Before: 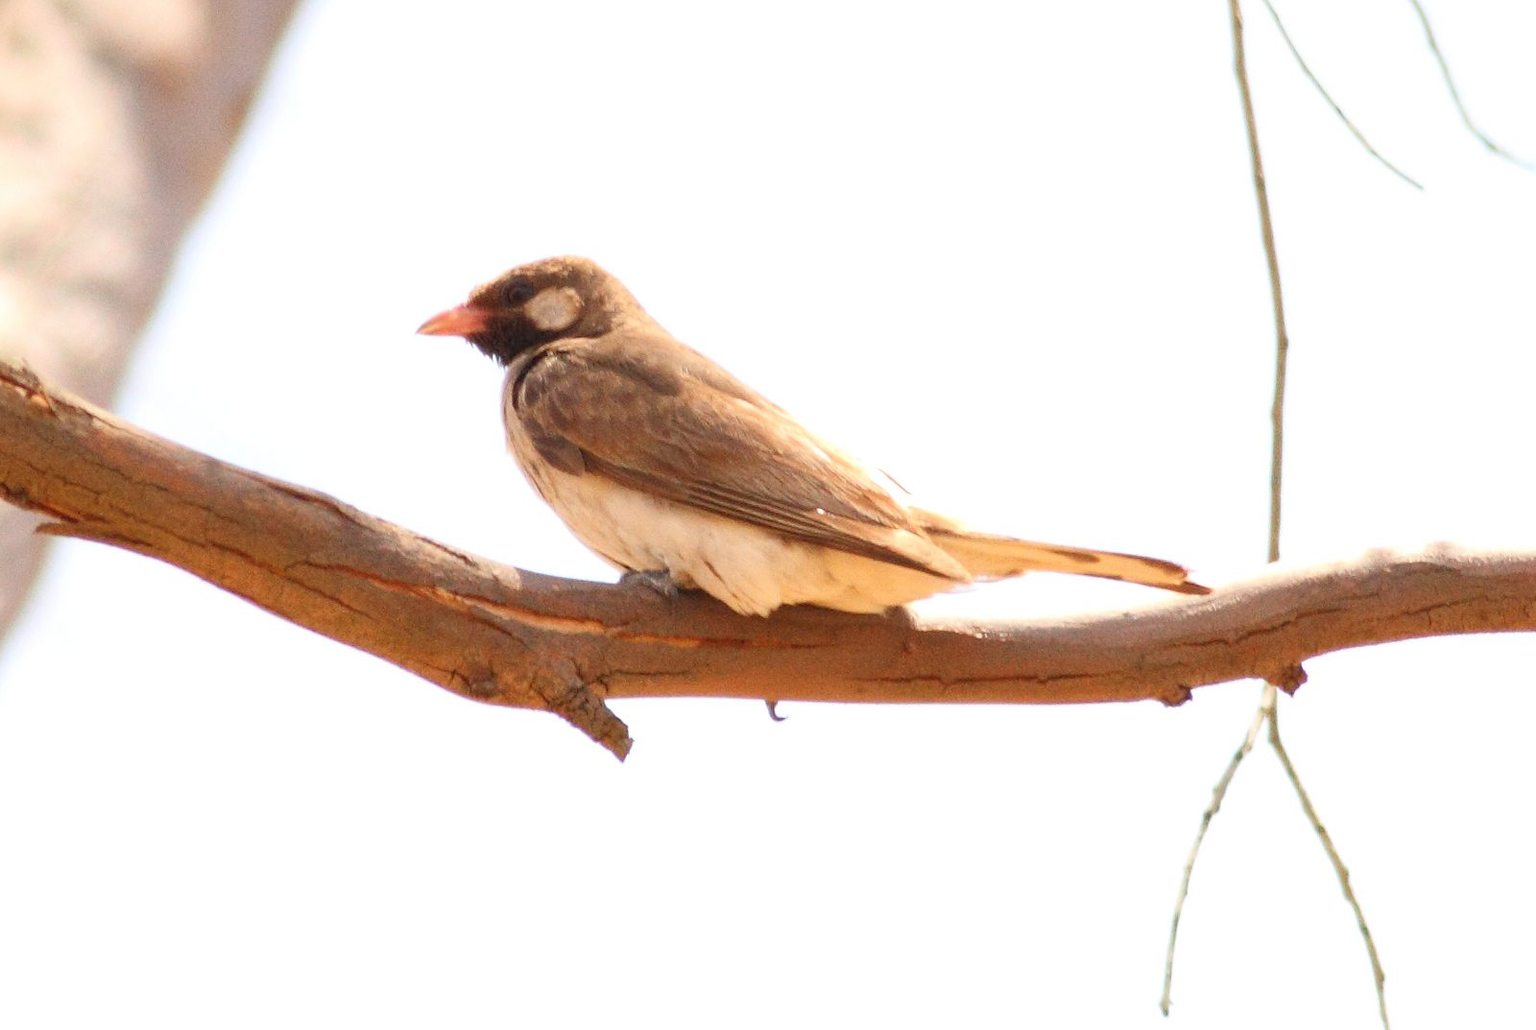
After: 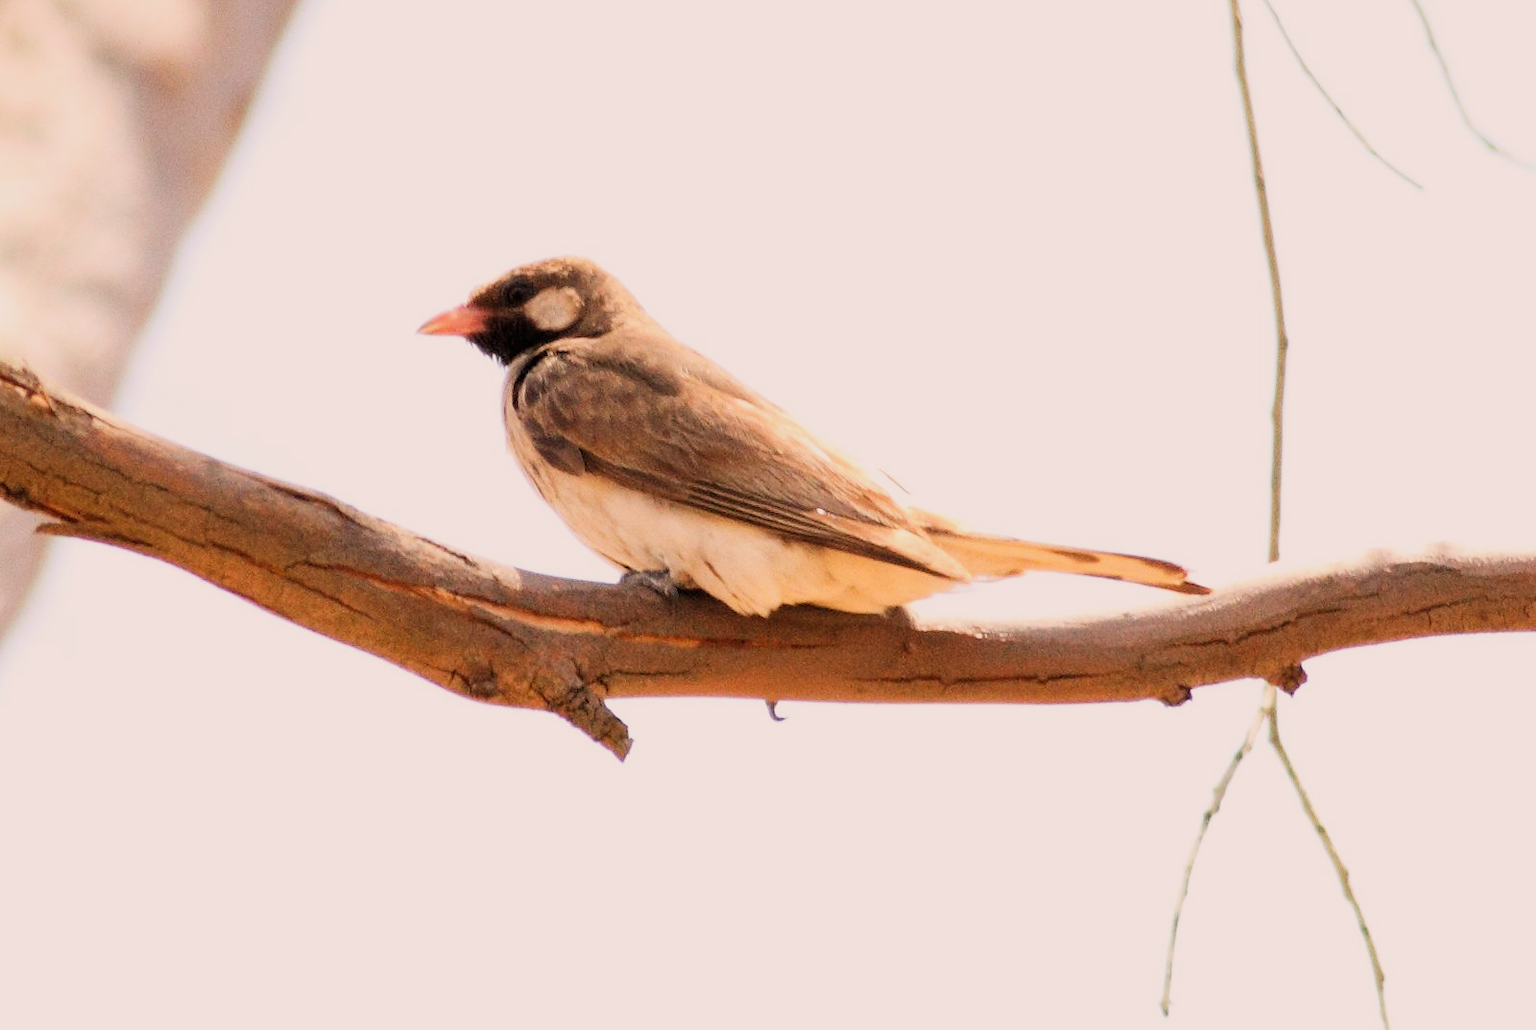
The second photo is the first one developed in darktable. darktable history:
color correction: highlights a* 5.81, highlights b* 4.84
filmic rgb: black relative exposure -5 EV, hardness 2.88, contrast 1.3, highlights saturation mix -30%
